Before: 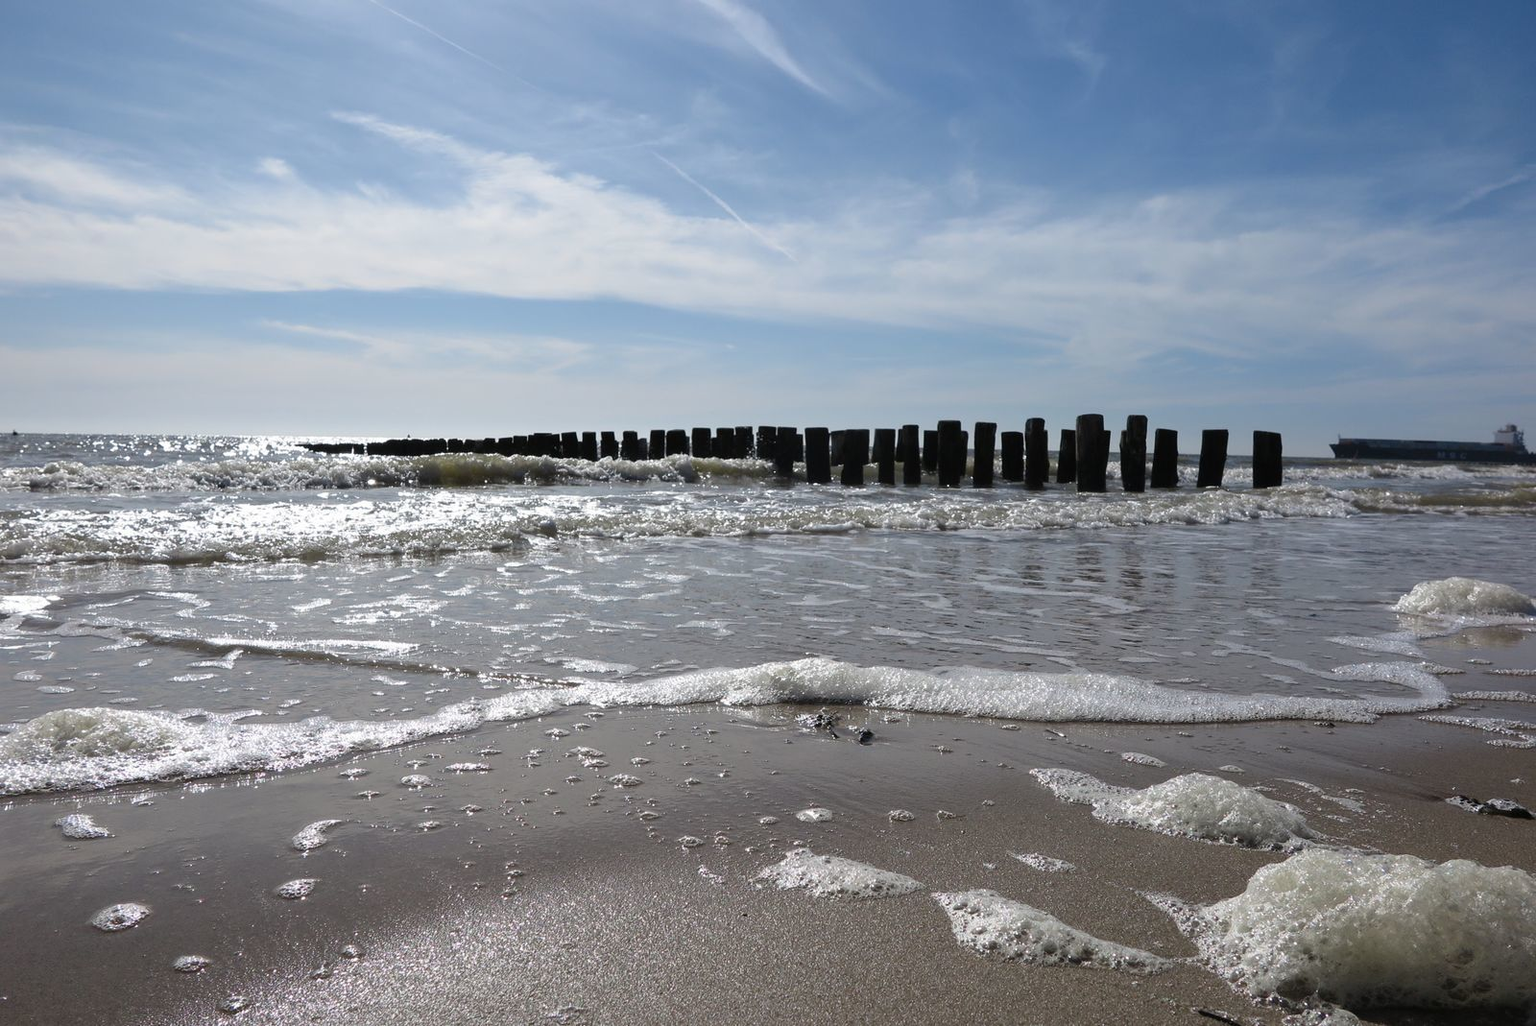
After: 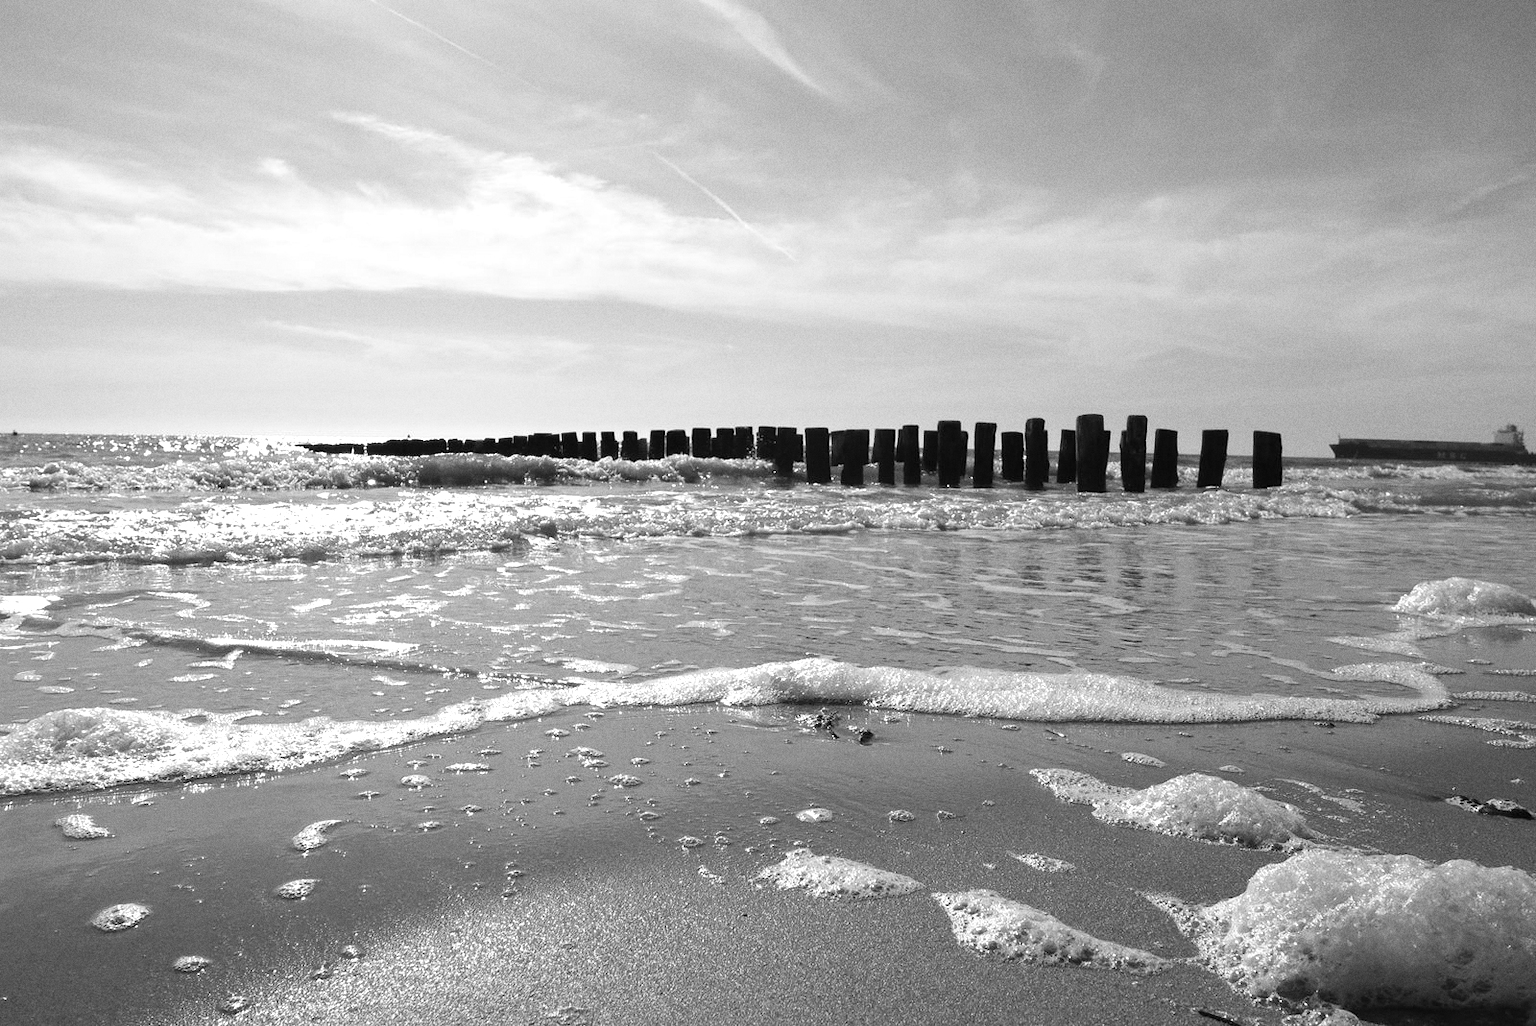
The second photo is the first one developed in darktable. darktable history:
color calibration: output gray [0.21, 0.42, 0.37, 0], gray › normalize channels true, illuminant same as pipeline (D50), adaptation XYZ, x 0.346, y 0.359, gamut compression 0
exposure: black level correction 0, exposure 0.6 EV, compensate highlight preservation false
grain: on, module defaults
